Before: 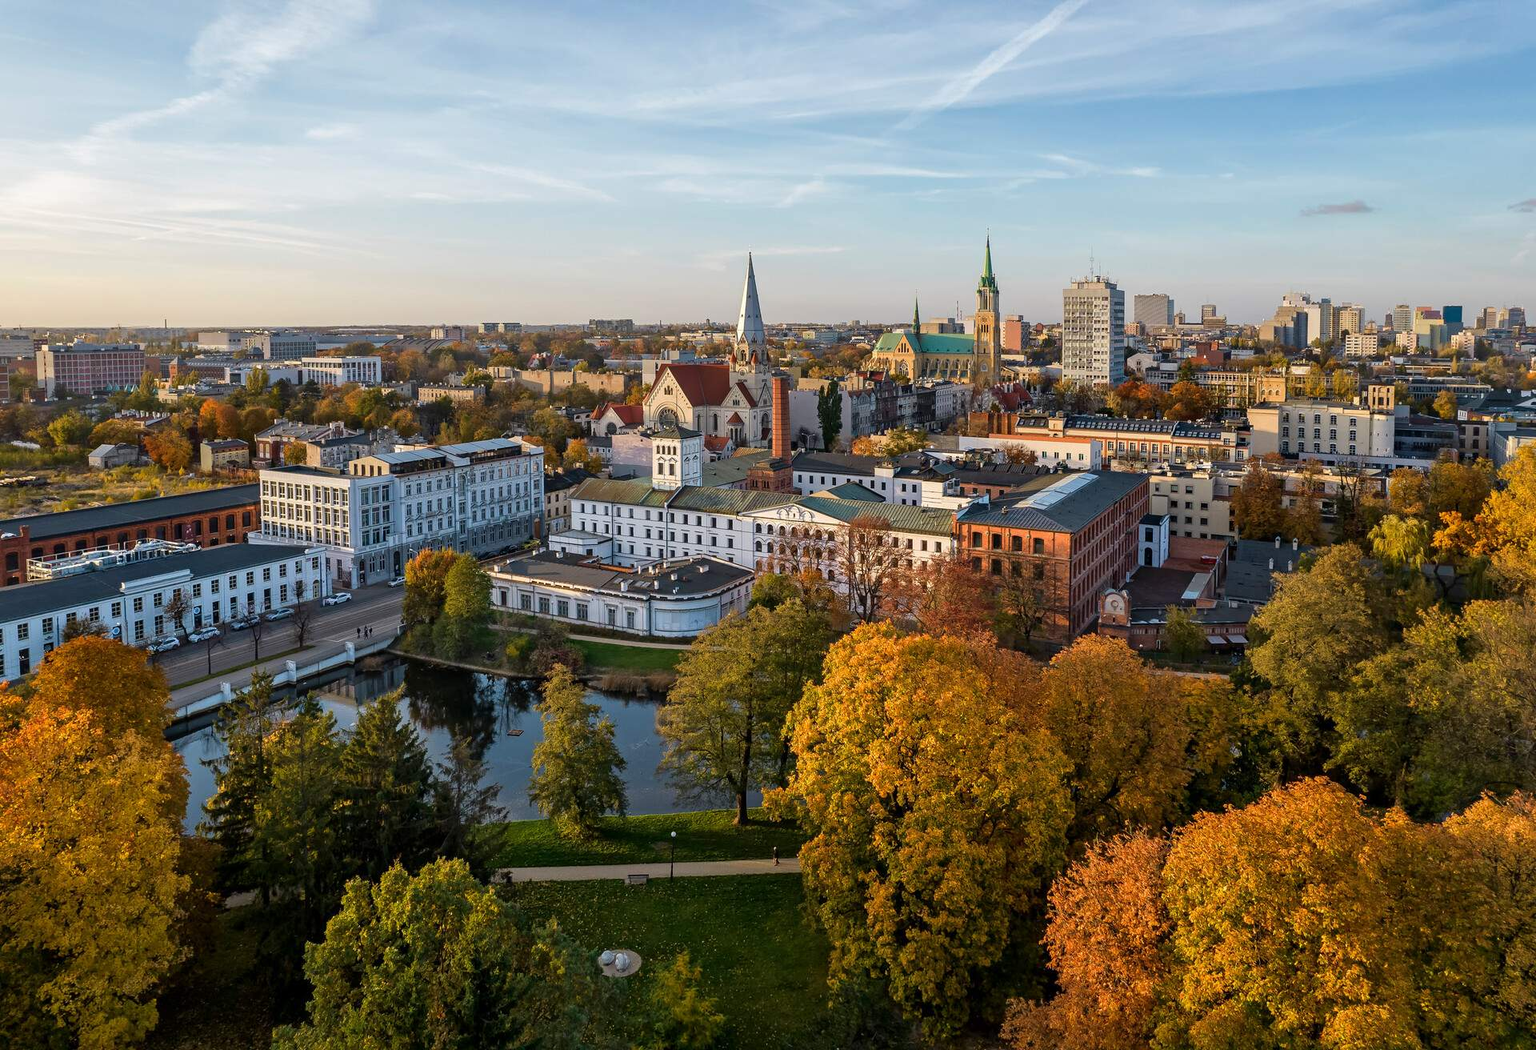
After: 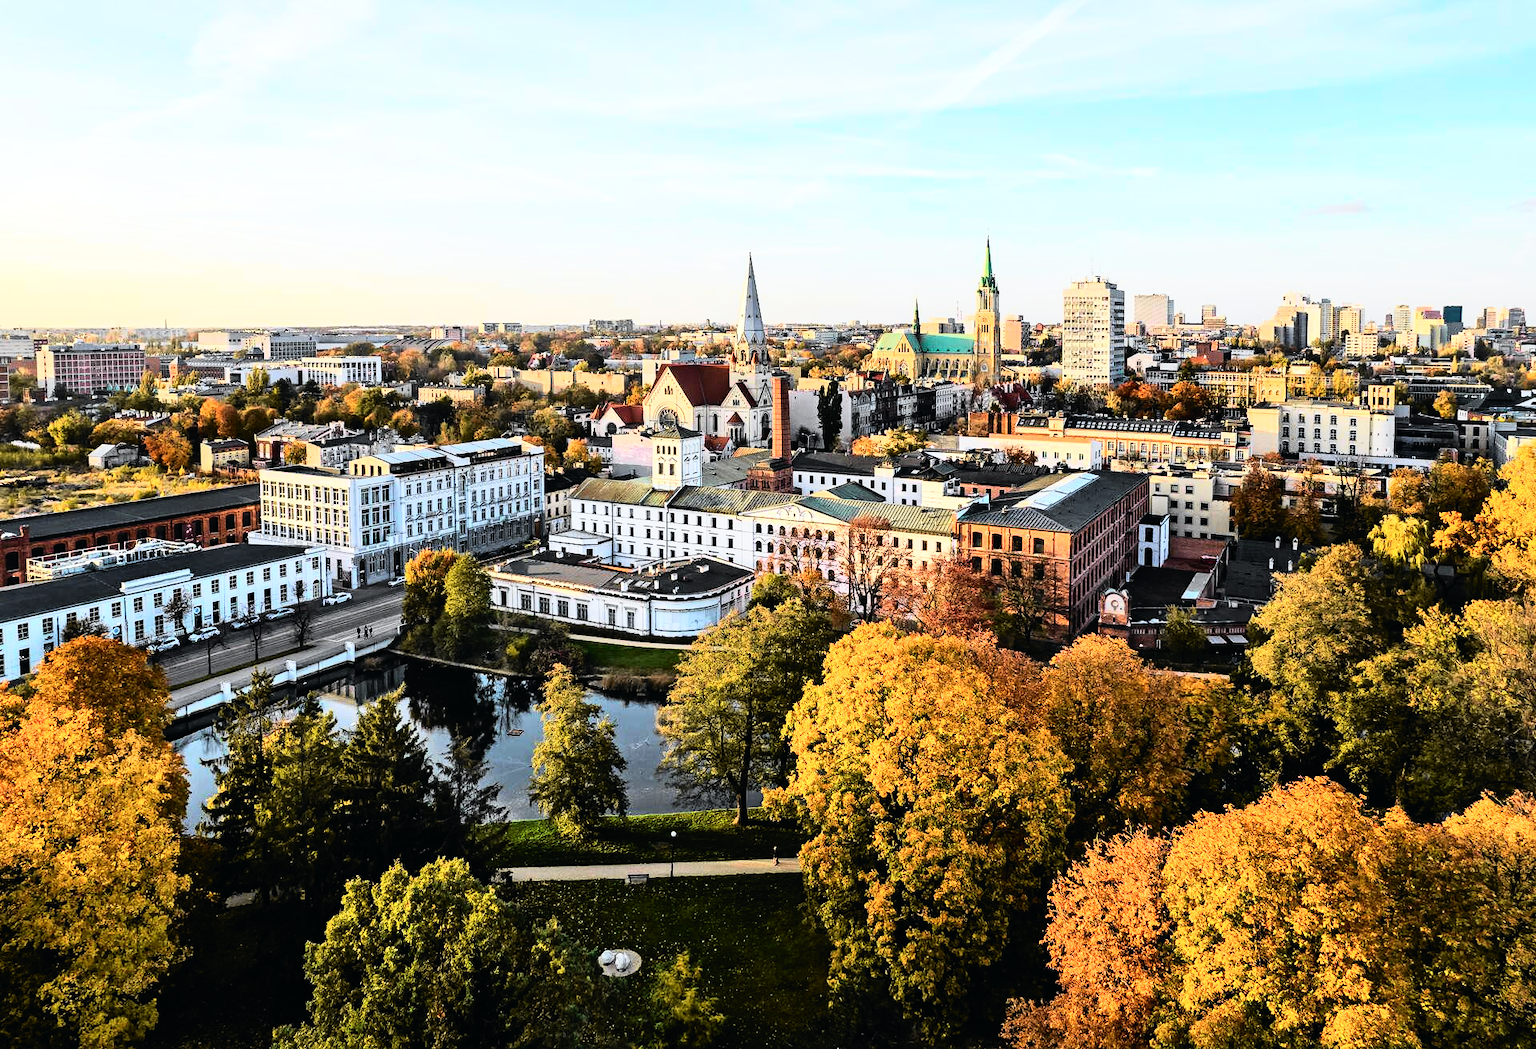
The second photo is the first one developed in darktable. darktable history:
rgb curve: curves: ch0 [(0, 0) (0.21, 0.15) (0.24, 0.21) (0.5, 0.75) (0.75, 0.96) (0.89, 0.99) (1, 1)]; ch1 [(0, 0.02) (0.21, 0.13) (0.25, 0.2) (0.5, 0.67) (0.75, 0.9) (0.89, 0.97) (1, 1)]; ch2 [(0, 0.02) (0.21, 0.13) (0.25, 0.2) (0.5, 0.67) (0.75, 0.9) (0.89, 0.97) (1, 1)], compensate middle gray true
tone curve: curves: ch0 [(0, 0.009) (0.037, 0.035) (0.131, 0.126) (0.275, 0.28) (0.476, 0.514) (0.617, 0.667) (0.704, 0.759) (0.813, 0.863) (0.911, 0.931) (0.997, 1)]; ch1 [(0, 0) (0.318, 0.271) (0.444, 0.438) (0.493, 0.496) (0.508, 0.5) (0.534, 0.535) (0.57, 0.582) (0.65, 0.664) (0.746, 0.764) (1, 1)]; ch2 [(0, 0) (0.246, 0.24) (0.36, 0.381) (0.415, 0.434) (0.476, 0.492) (0.502, 0.499) (0.522, 0.518) (0.533, 0.534) (0.586, 0.598) (0.634, 0.643) (0.706, 0.717) (0.853, 0.83) (1, 0.951)], color space Lab, independent channels, preserve colors none
